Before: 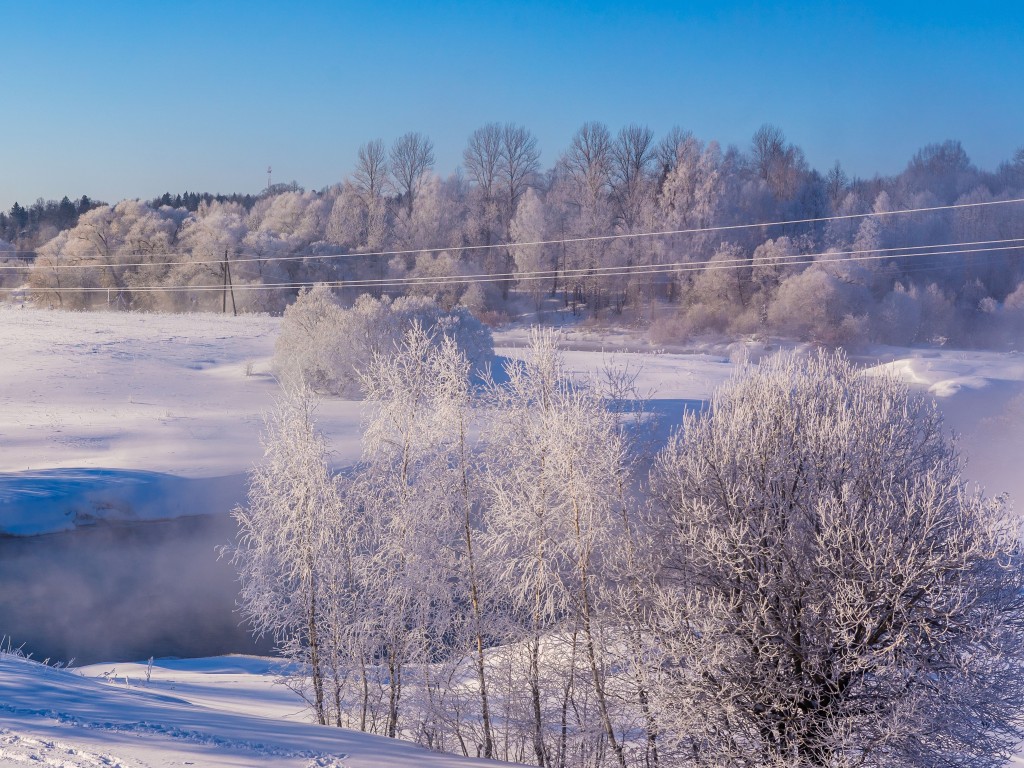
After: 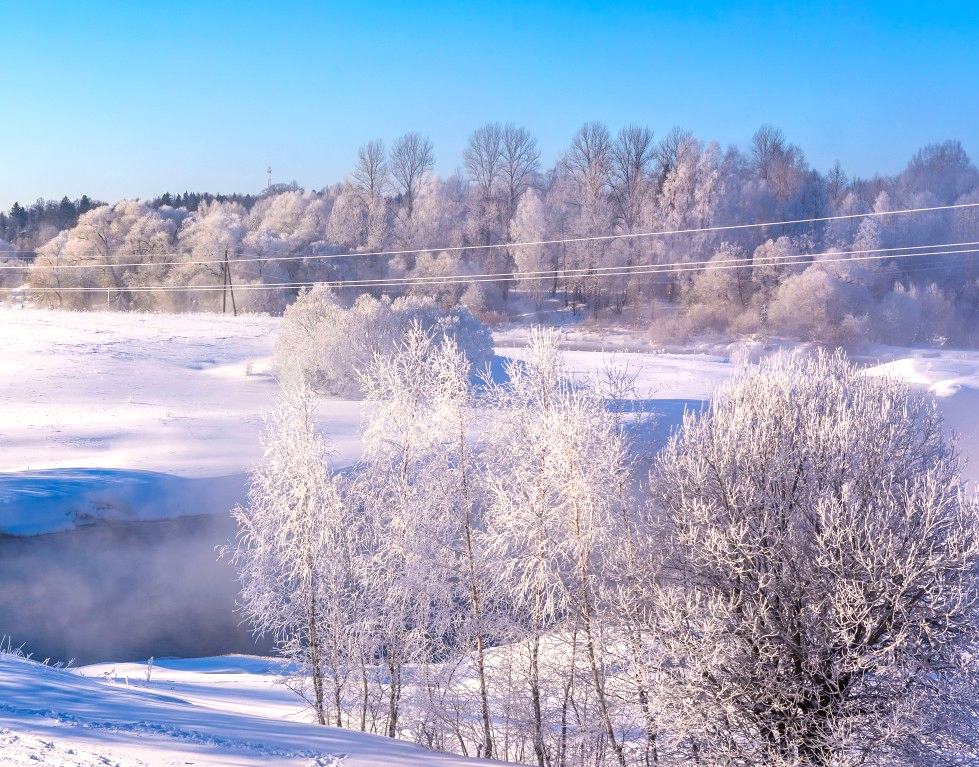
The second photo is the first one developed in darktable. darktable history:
crop: right 4.321%, bottom 0.05%
exposure: black level correction 0, exposure 0.698 EV, compensate highlight preservation false
